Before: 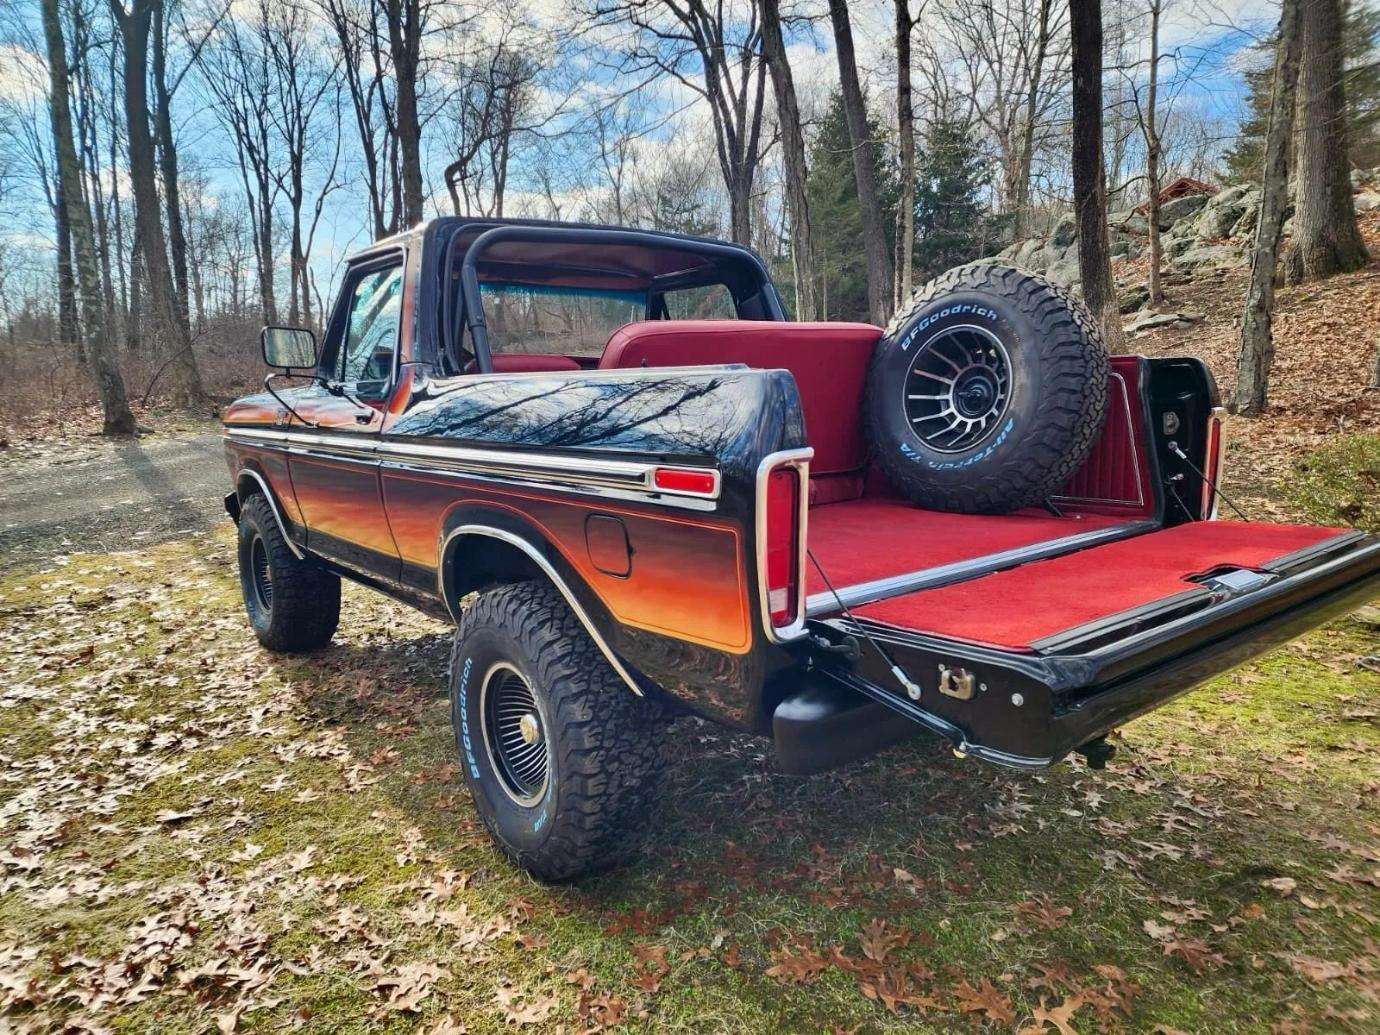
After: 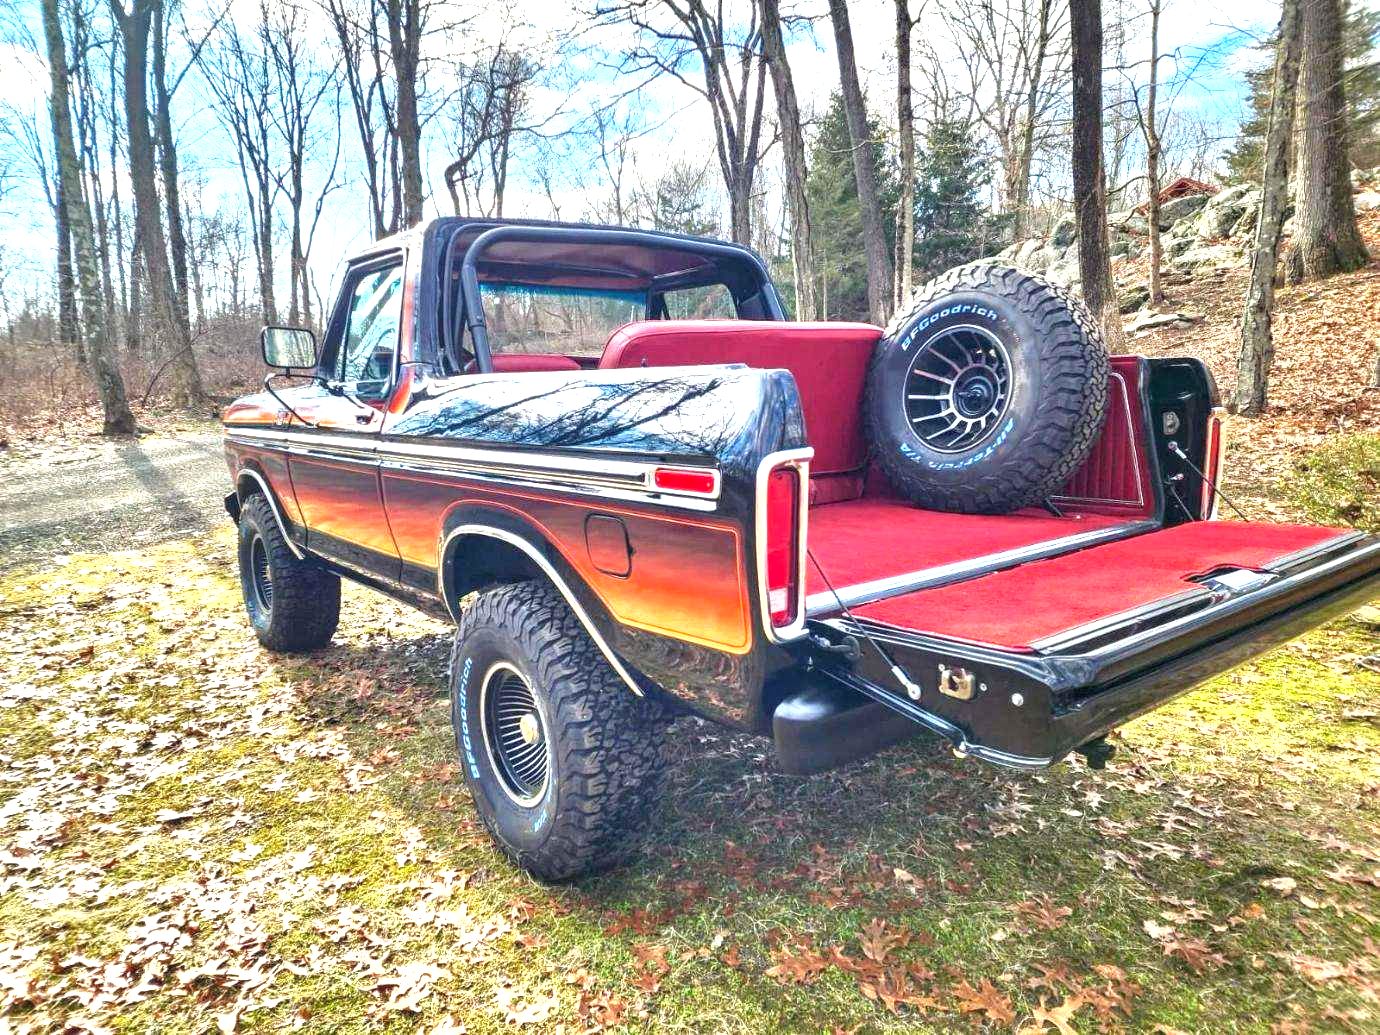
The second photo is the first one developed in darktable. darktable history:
local contrast: on, module defaults
shadows and highlights: shadows 25, white point adjustment -3, highlights -30
exposure: black level correction 0, exposure 1.45 EV, compensate exposure bias true, compensate highlight preservation false
